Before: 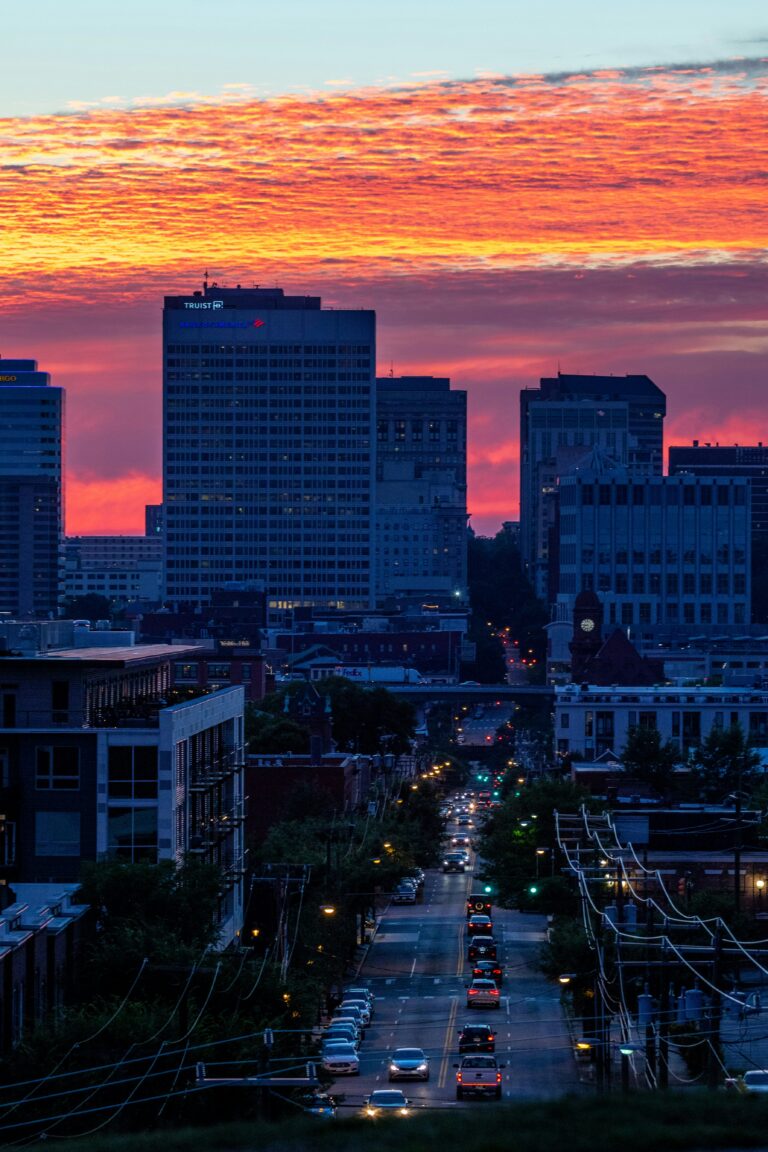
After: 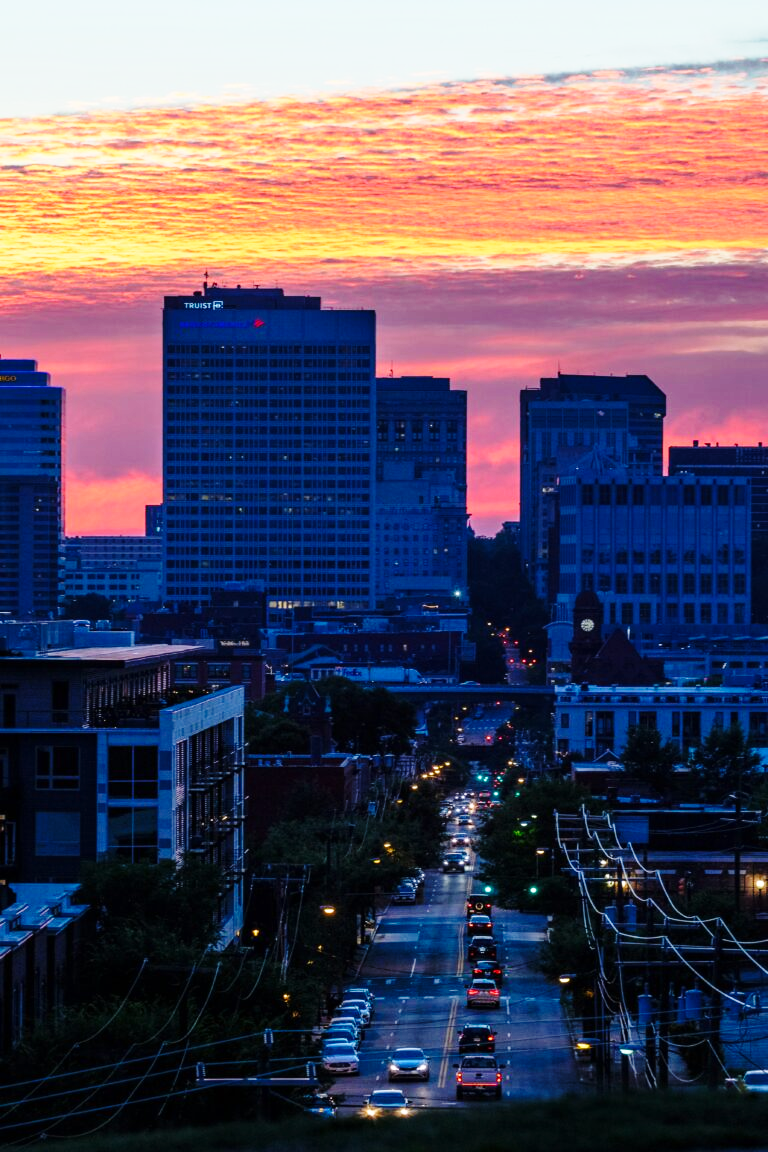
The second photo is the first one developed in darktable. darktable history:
base curve: curves: ch0 [(0, 0) (0.028, 0.03) (0.121, 0.232) (0.46, 0.748) (0.859, 0.968) (1, 1)], preserve colors none
color balance rgb: linear chroma grading › global chroma 1.5%, linear chroma grading › mid-tones -1%, perceptual saturation grading › global saturation -3%, perceptual saturation grading › shadows -2%
